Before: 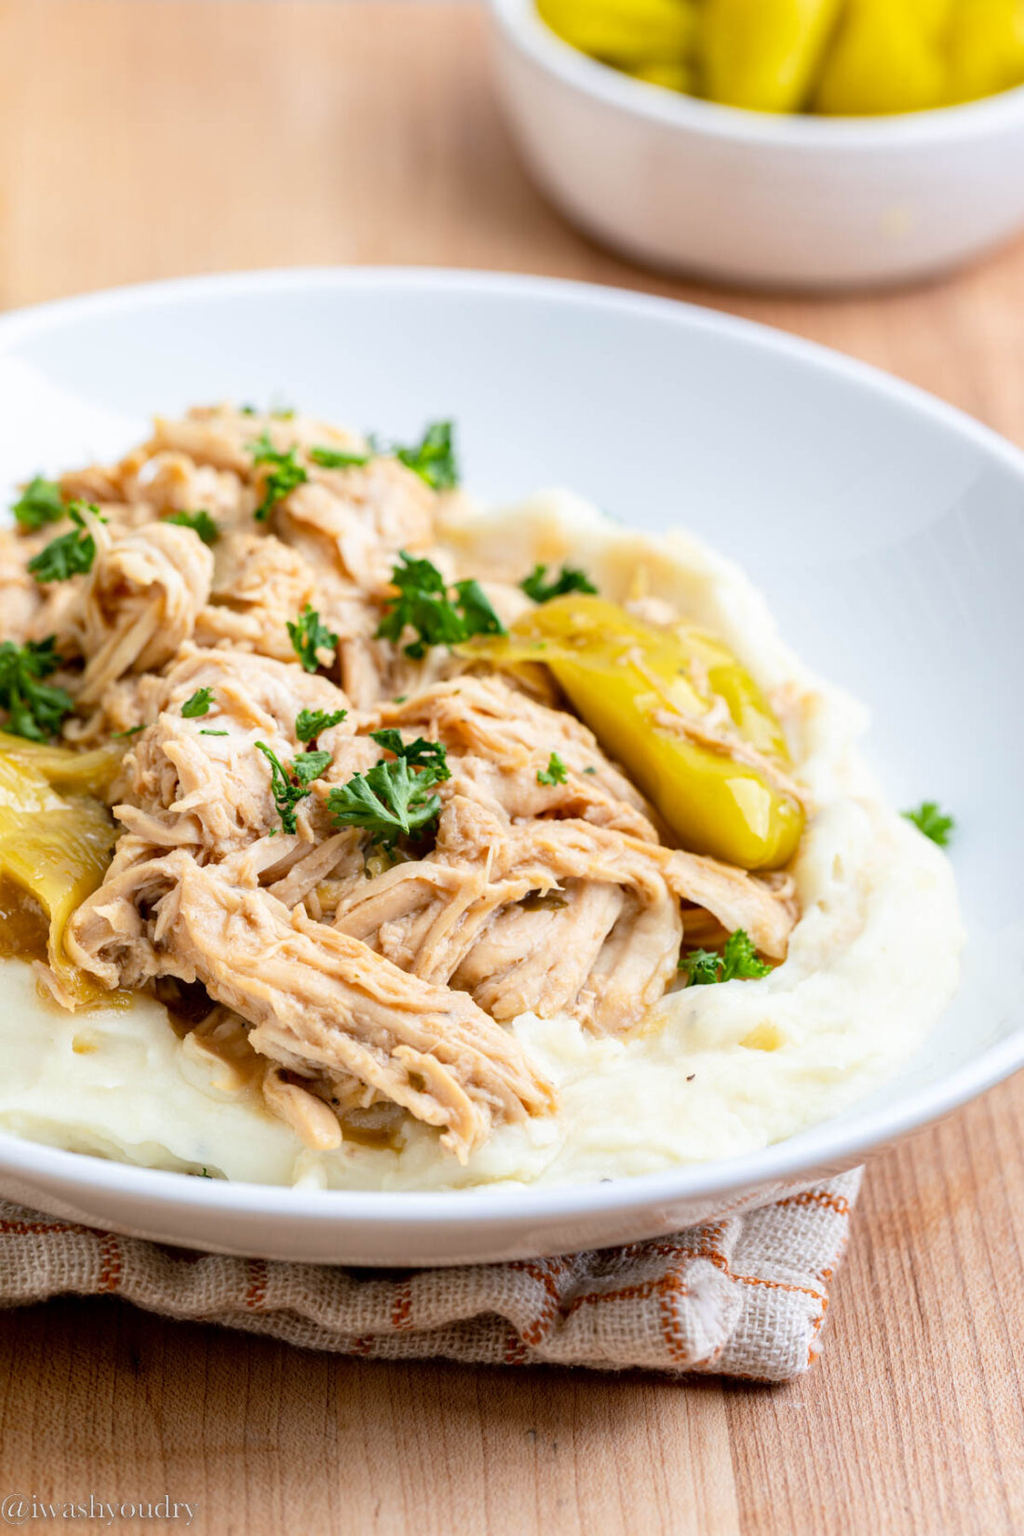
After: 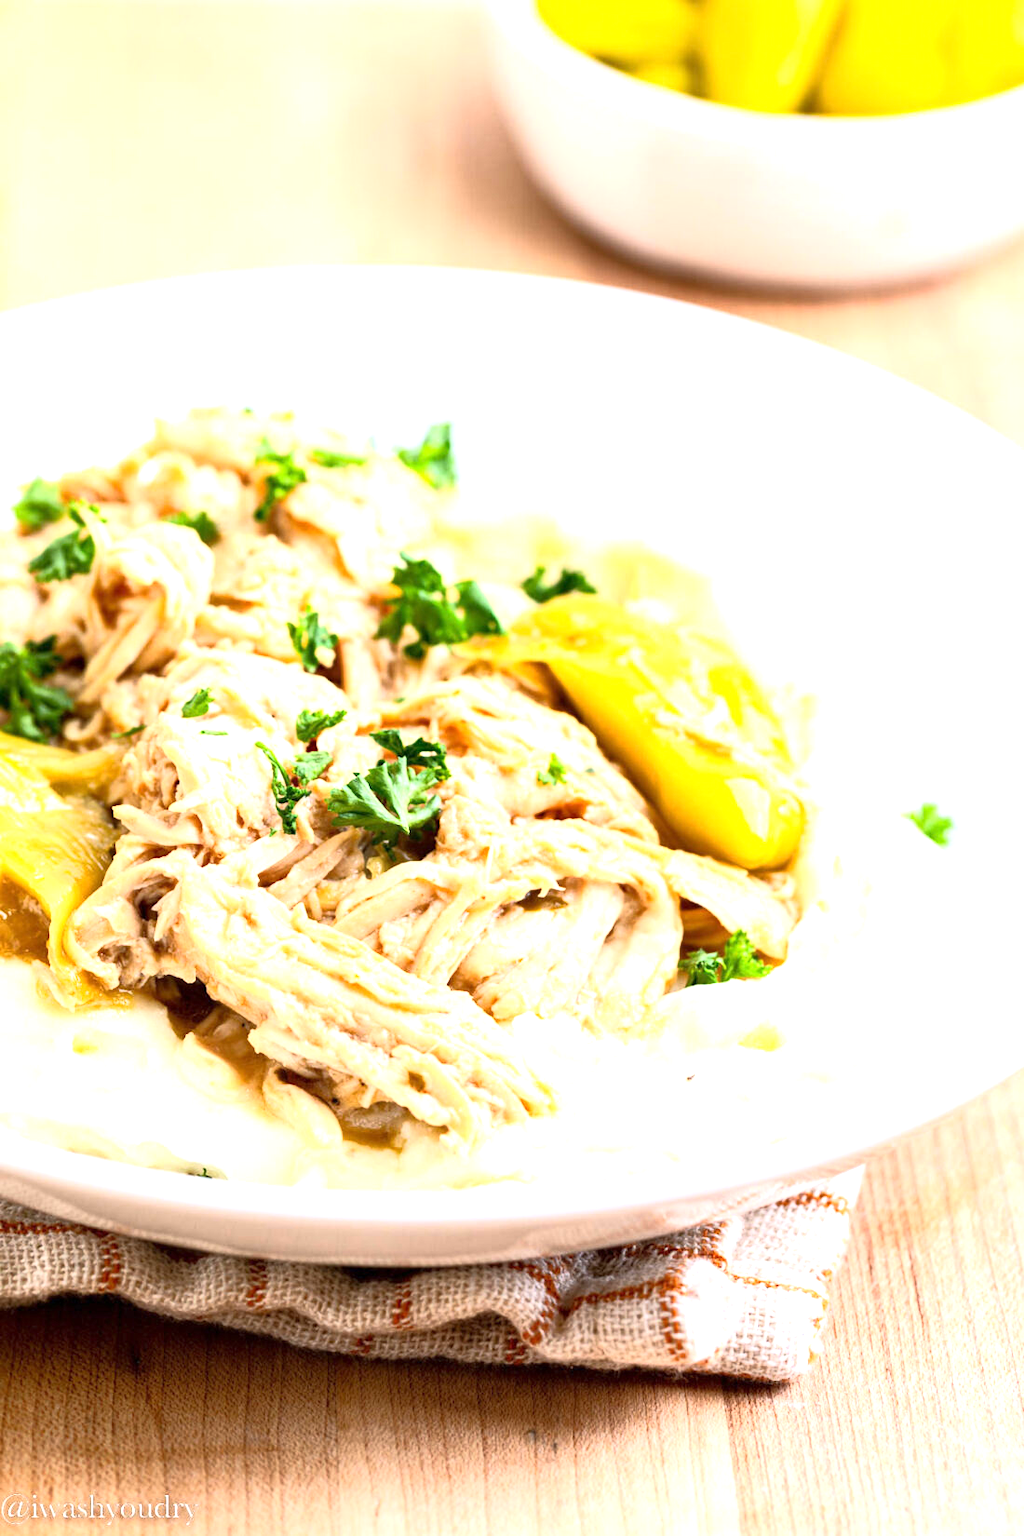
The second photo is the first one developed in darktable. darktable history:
tone equalizer: on, module defaults
base curve: curves: ch0 [(0, 0) (0.257, 0.25) (0.482, 0.586) (0.757, 0.871) (1, 1)]
exposure: exposure 1.089 EV, compensate highlight preservation false
